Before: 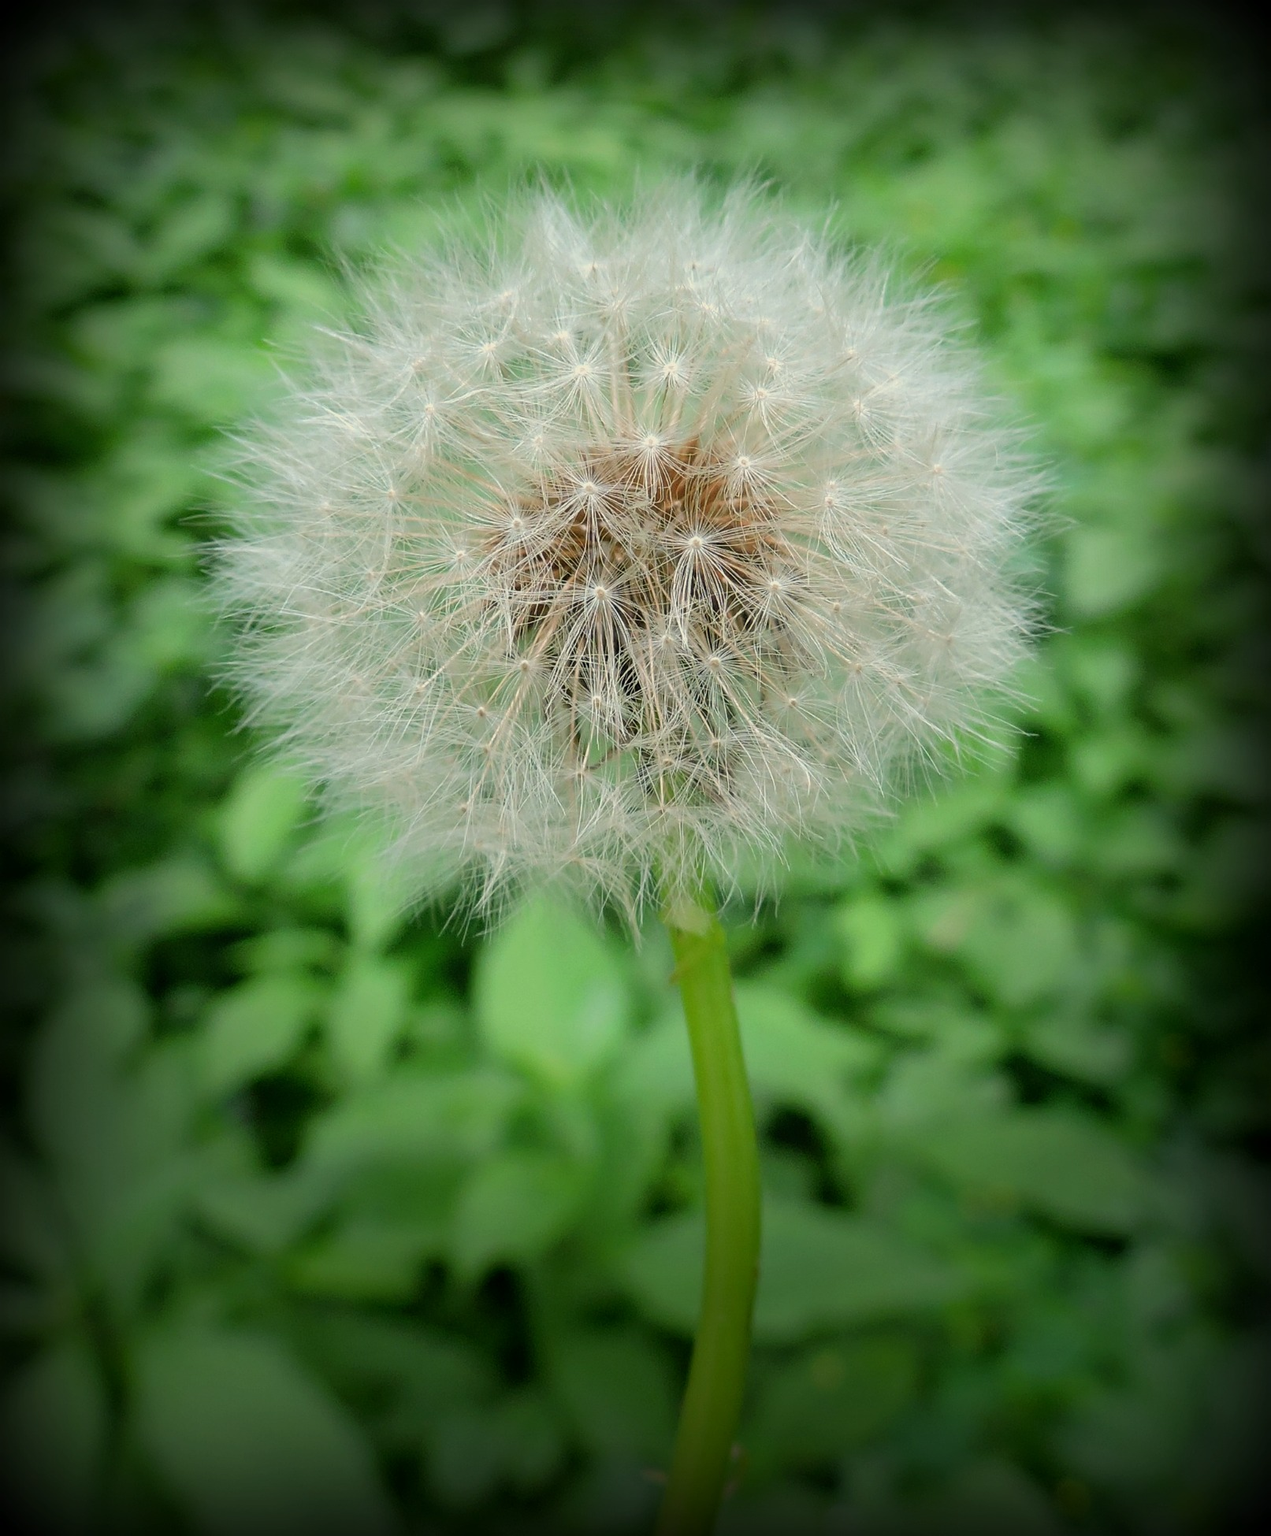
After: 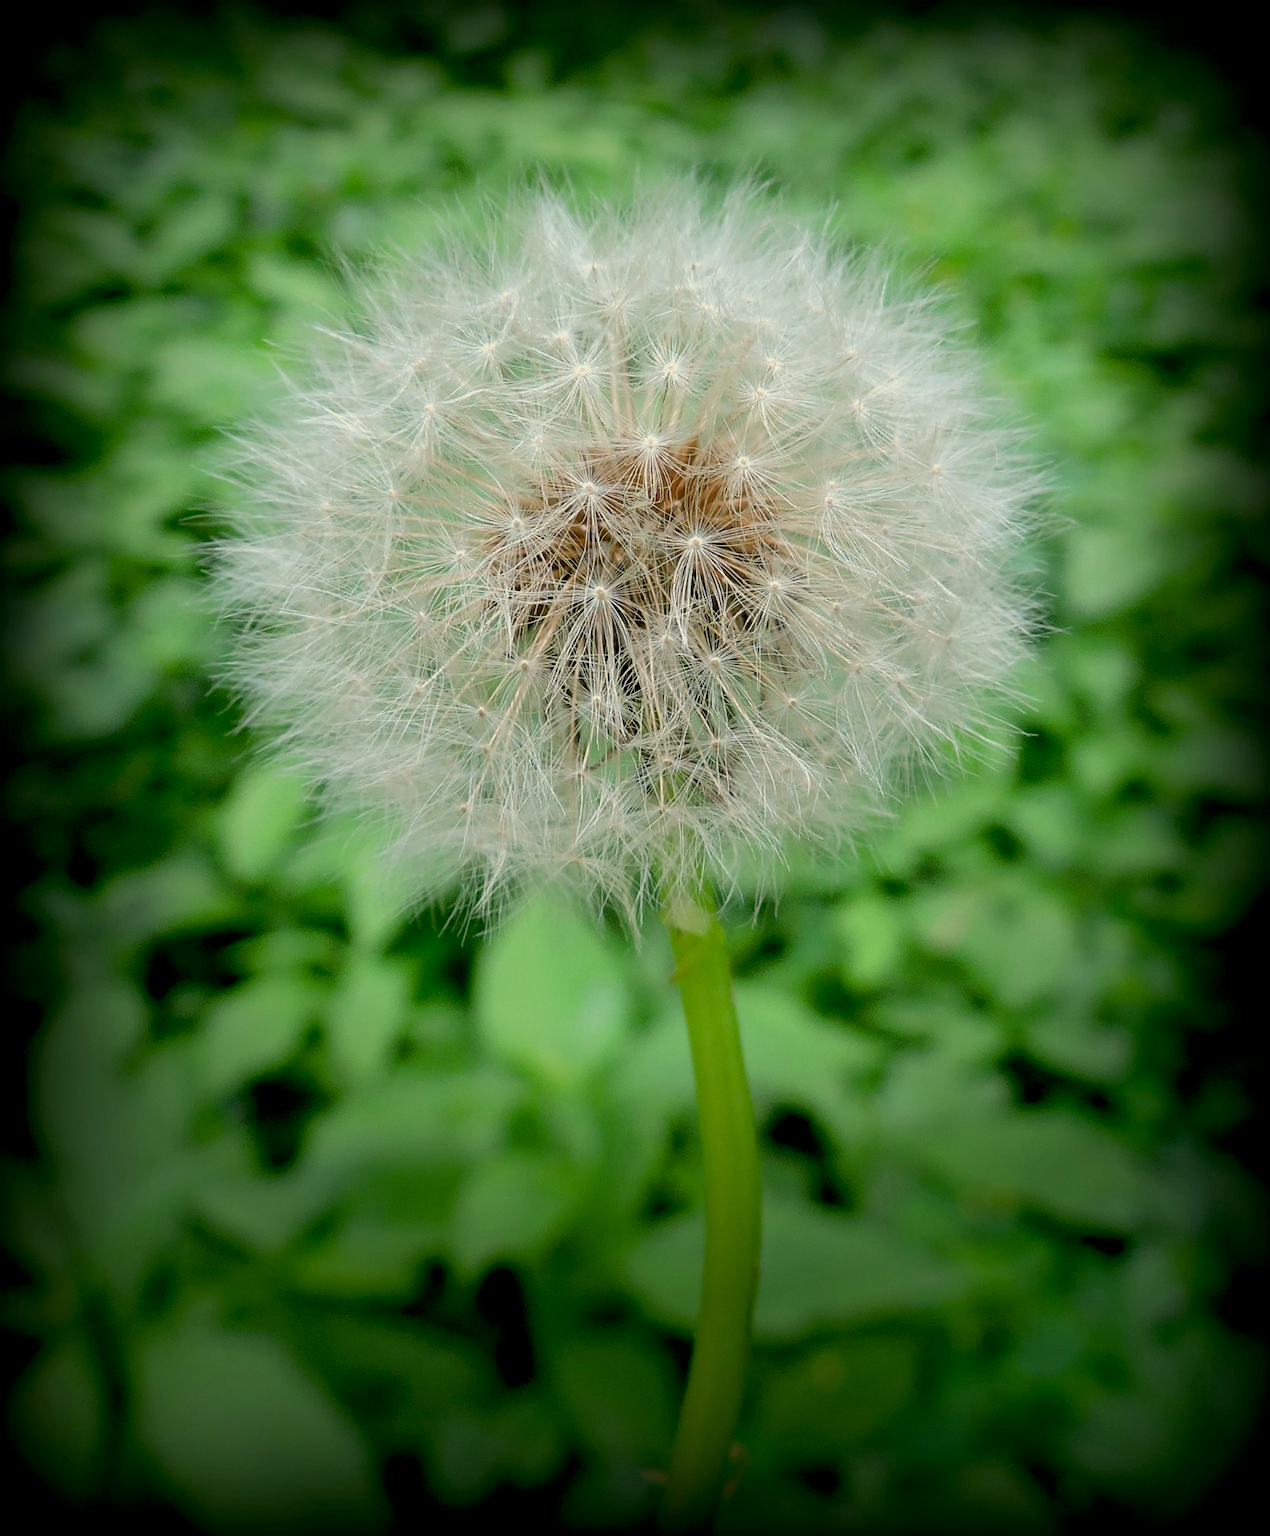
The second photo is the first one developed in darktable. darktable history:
exposure: black level correction 0.01, exposure 0.012 EV, compensate highlight preservation false
